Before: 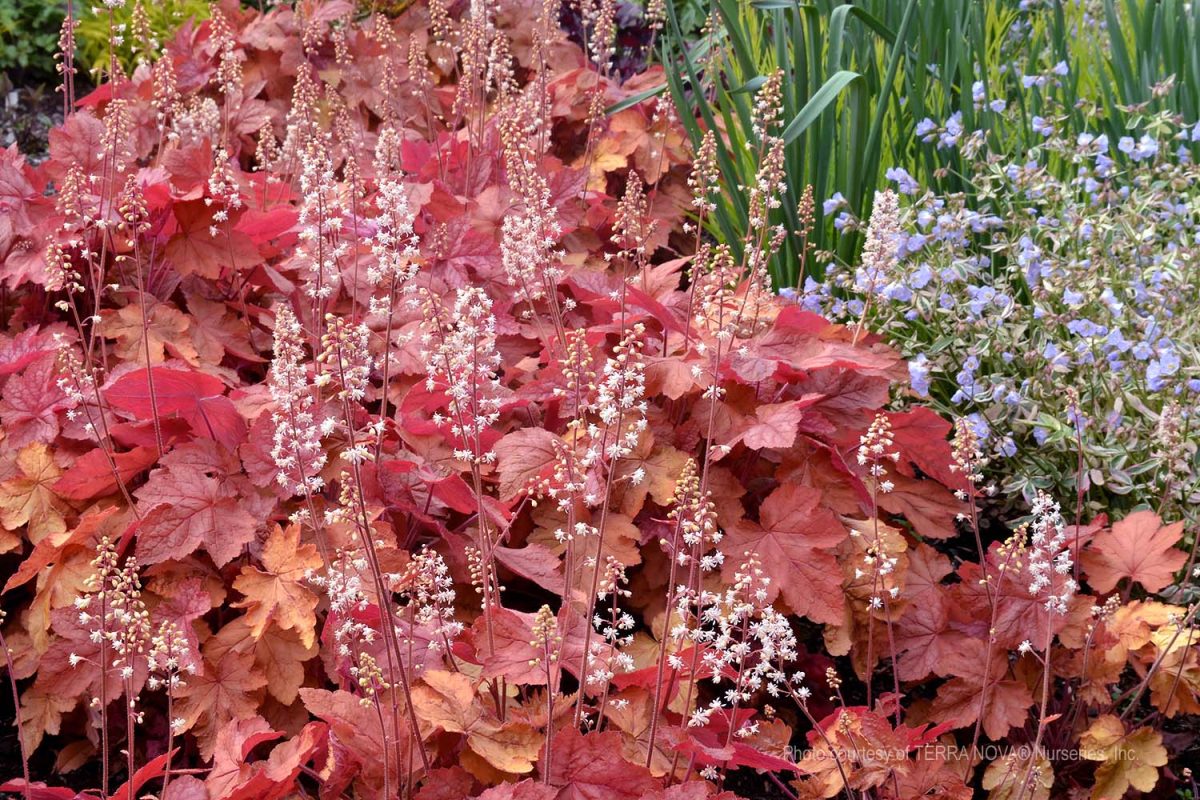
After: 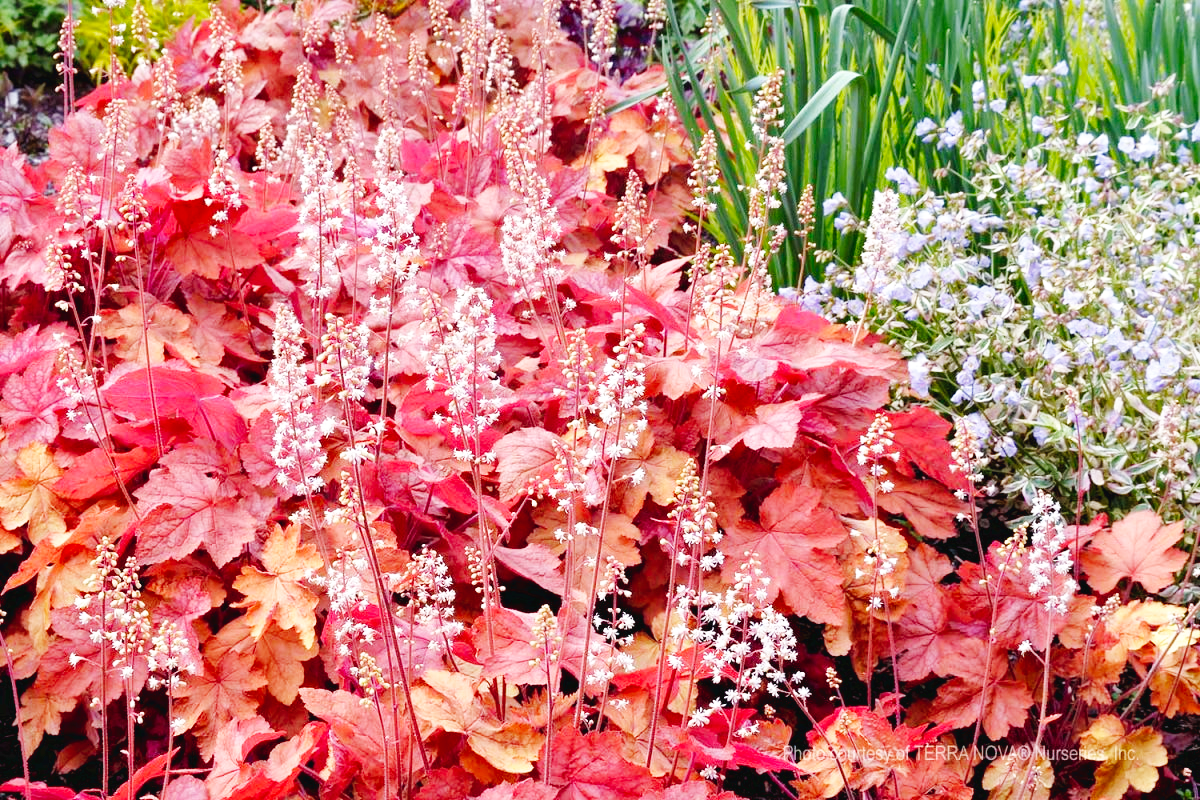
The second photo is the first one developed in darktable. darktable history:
shadows and highlights: on, module defaults
base curve: curves: ch0 [(0, 0.003) (0.001, 0.002) (0.006, 0.004) (0.02, 0.022) (0.048, 0.086) (0.094, 0.234) (0.162, 0.431) (0.258, 0.629) (0.385, 0.8) (0.548, 0.918) (0.751, 0.988) (1, 1)], preserve colors none
white balance: red 0.988, blue 1.017
